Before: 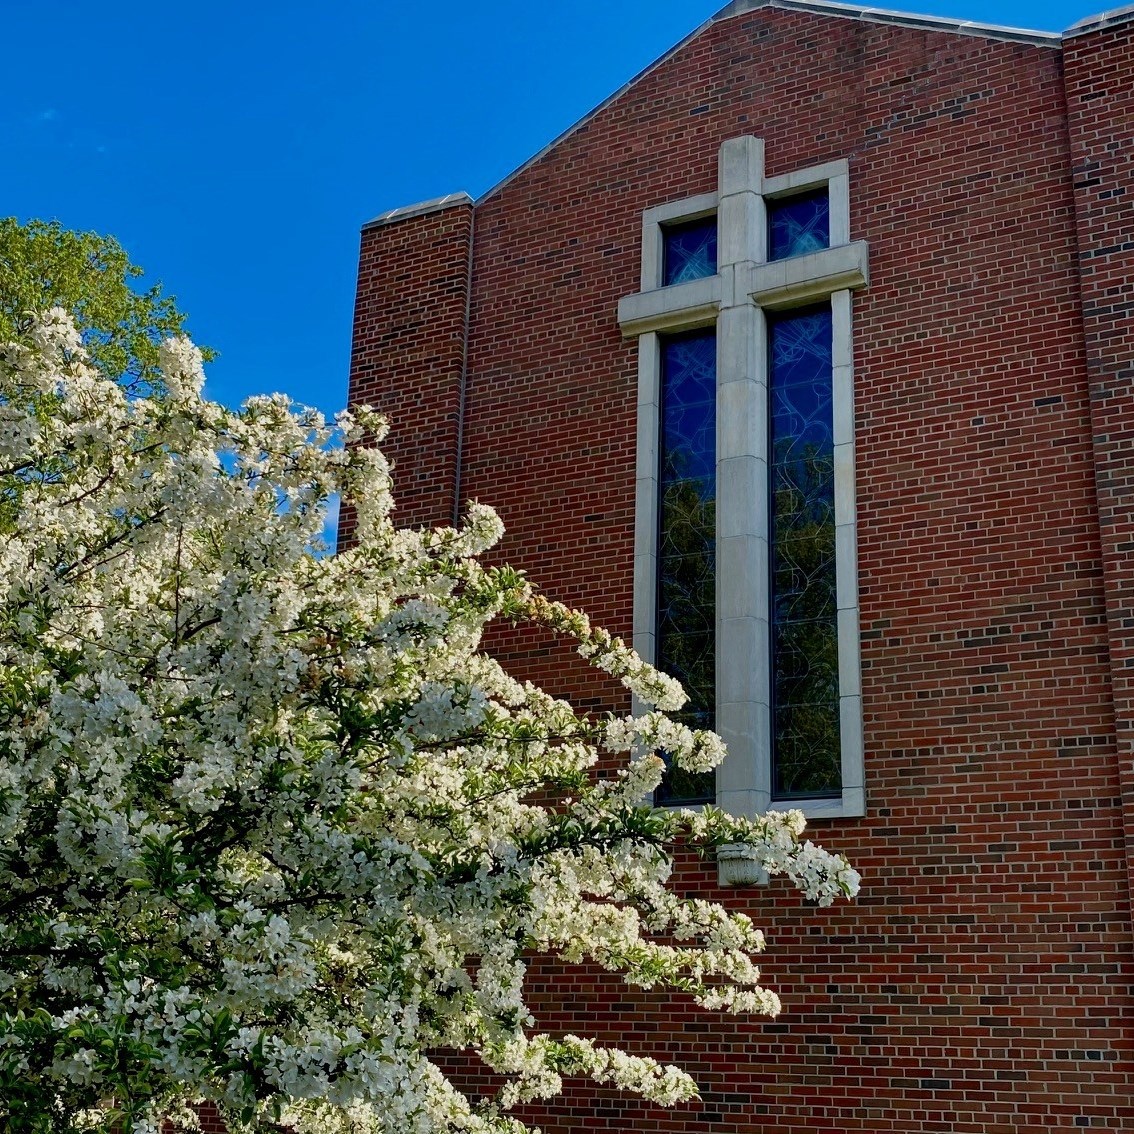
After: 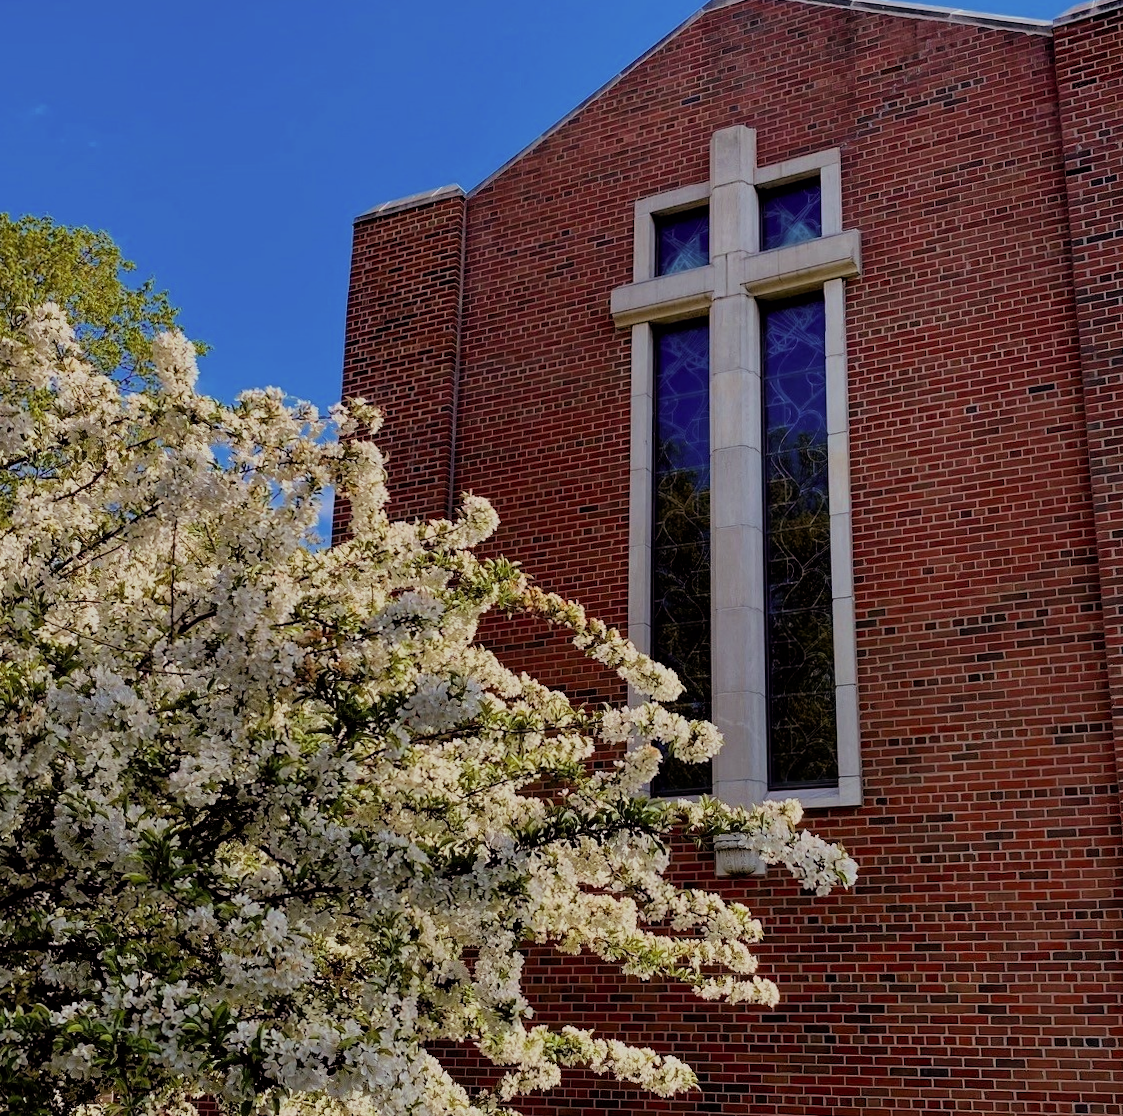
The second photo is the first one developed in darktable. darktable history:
shadows and highlights: shadows -10, white point adjustment 1.5, highlights 10
filmic rgb: black relative exposure -7.65 EV, white relative exposure 4.56 EV, hardness 3.61, color science v6 (2022)
rgb levels: mode RGB, independent channels, levels [[0, 0.474, 1], [0, 0.5, 1], [0, 0.5, 1]]
rotate and perspective: rotation -0.45°, automatic cropping original format, crop left 0.008, crop right 0.992, crop top 0.012, crop bottom 0.988
